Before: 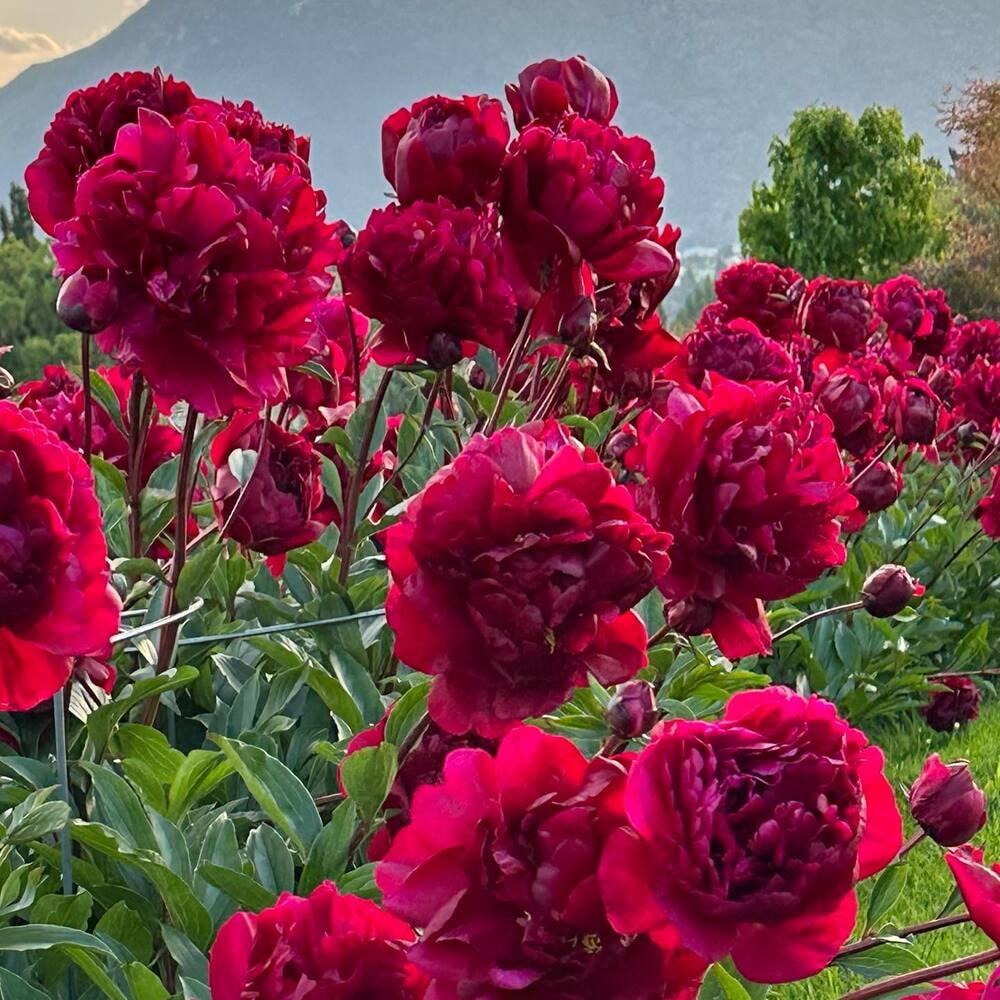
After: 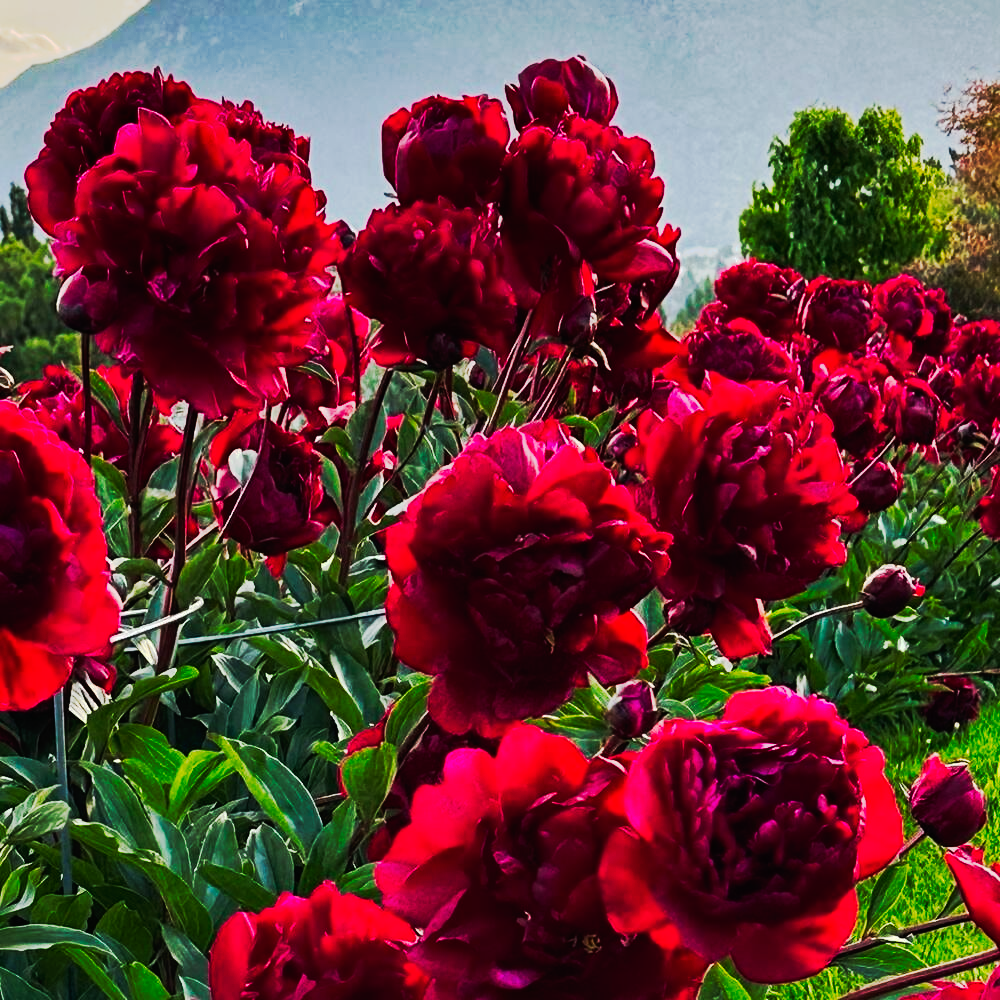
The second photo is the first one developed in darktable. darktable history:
tone curve: curves: ch0 [(0, 0) (0.003, 0.005) (0.011, 0.007) (0.025, 0.009) (0.044, 0.013) (0.069, 0.017) (0.1, 0.02) (0.136, 0.029) (0.177, 0.052) (0.224, 0.086) (0.277, 0.129) (0.335, 0.188) (0.399, 0.256) (0.468, 0.361) (0.543, 0.526) (0.623, 0.696) (0.709, 0.784) (0.801, 0.85) (0.898, 0.882) (1, 1)], preserve colors none
tone equalizer: on, module defaults
